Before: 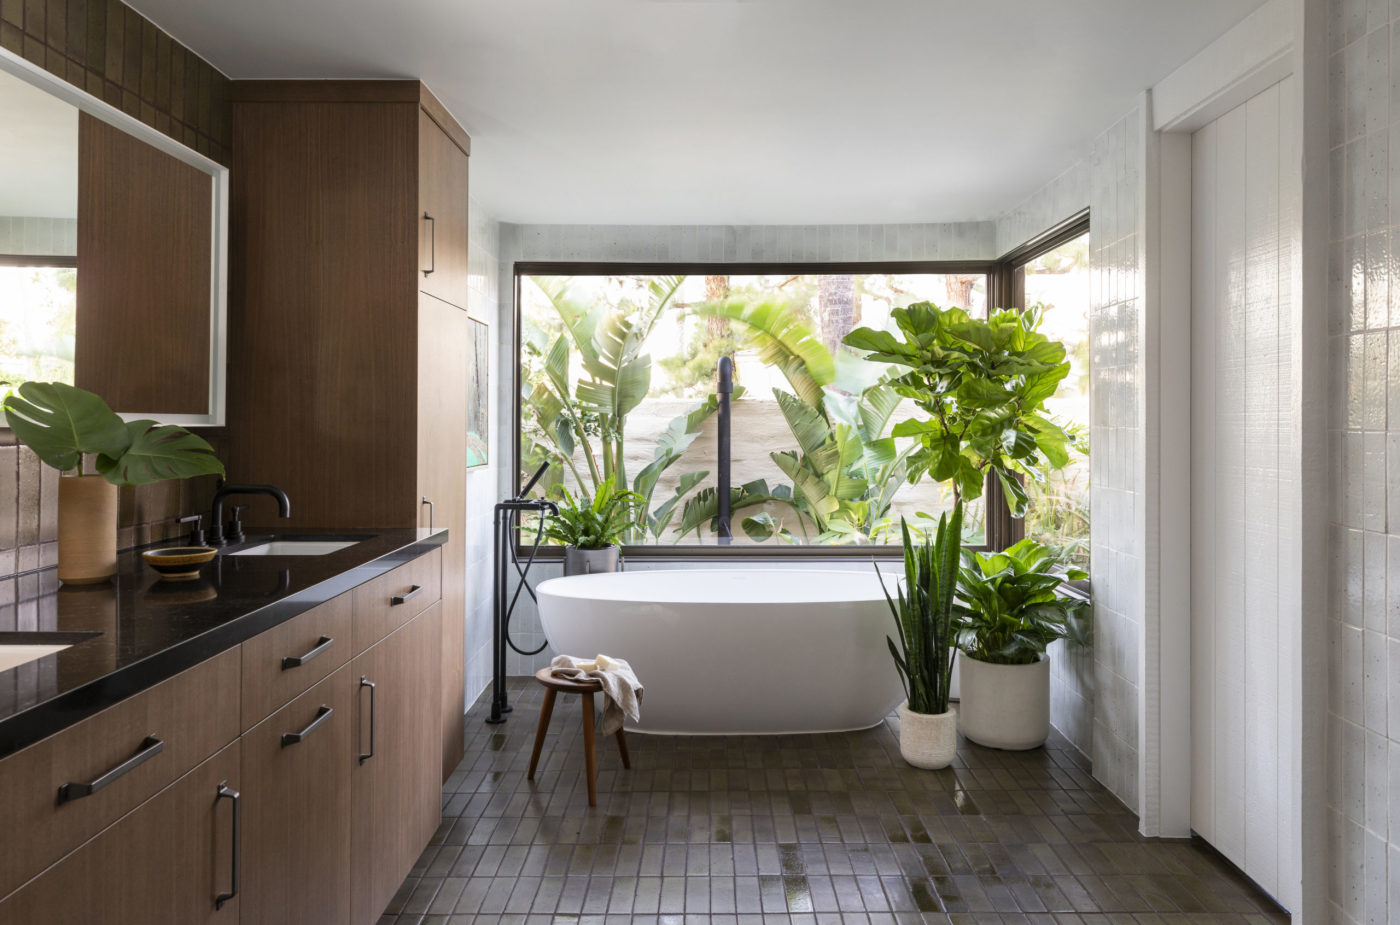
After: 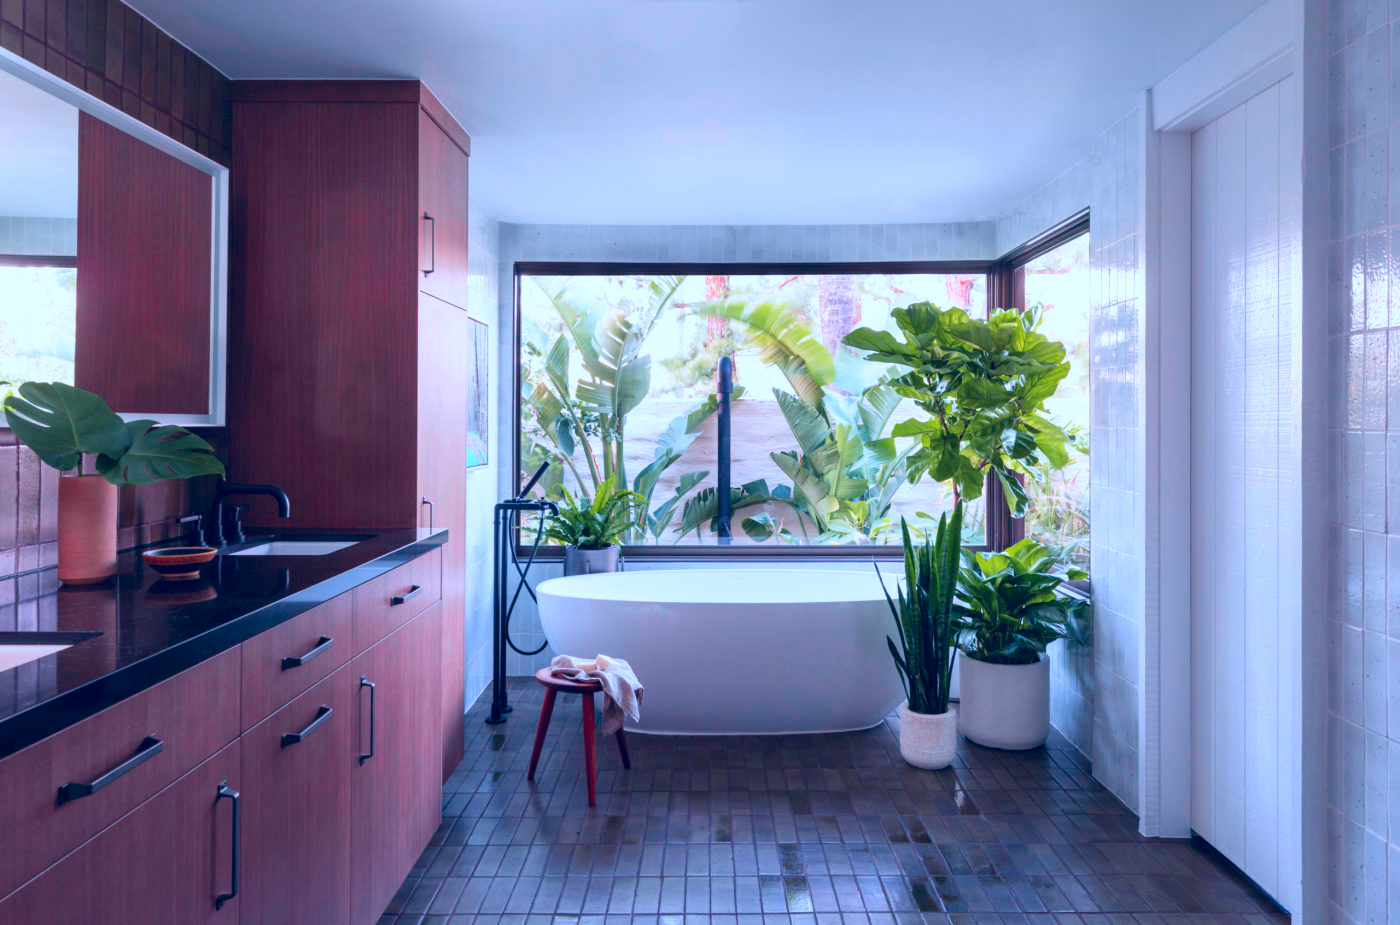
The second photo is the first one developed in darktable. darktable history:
tone curve: curves: ch1 [(0, 0) (0.108, 0.197) (0.5, 0.5) (0.681, 0.885) (1, 1)]; ch2 [(0, 0) (0.28, 0.151) (1, 1)], color space Lab, independent channels, preserve colors none
